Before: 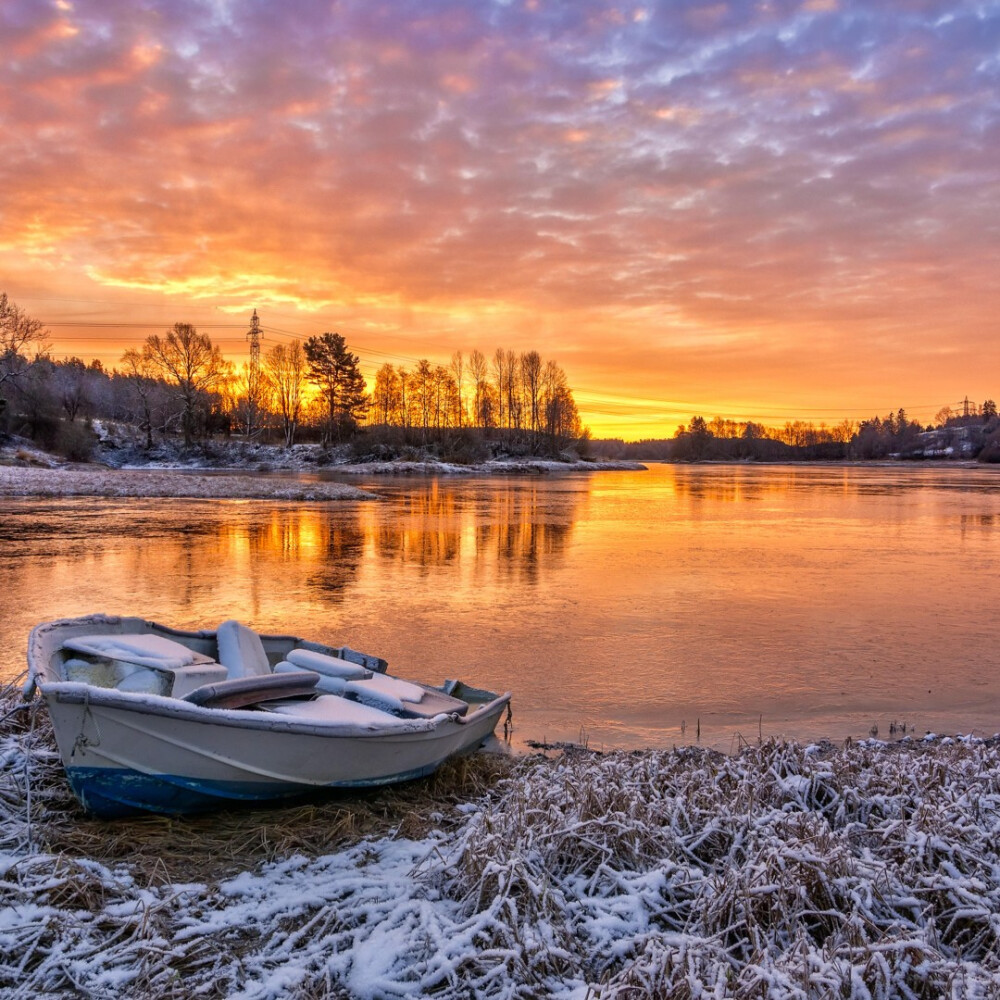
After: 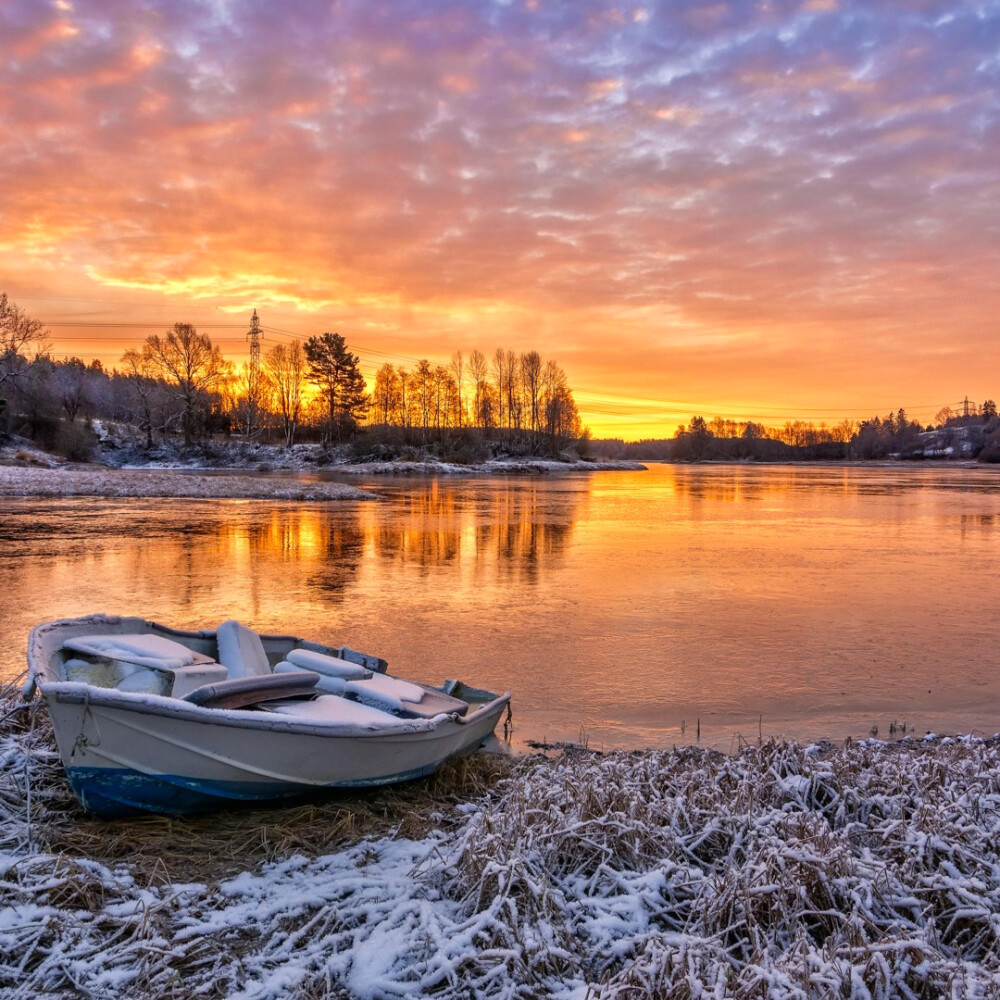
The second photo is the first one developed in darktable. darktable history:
shadows and highlights: radius 91.46, shadows -13.87, white point adjustment 0.26, highlights 32.69, compress 48.57%, soften with gaussian
